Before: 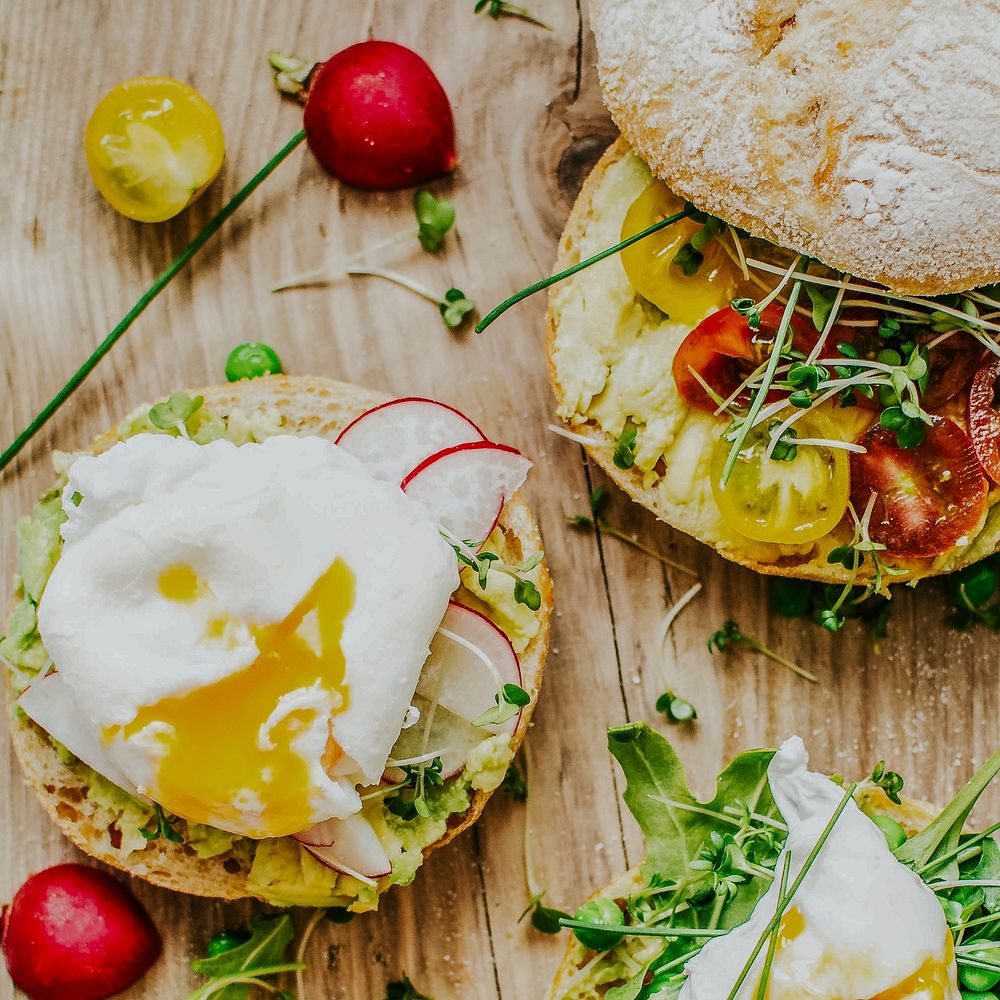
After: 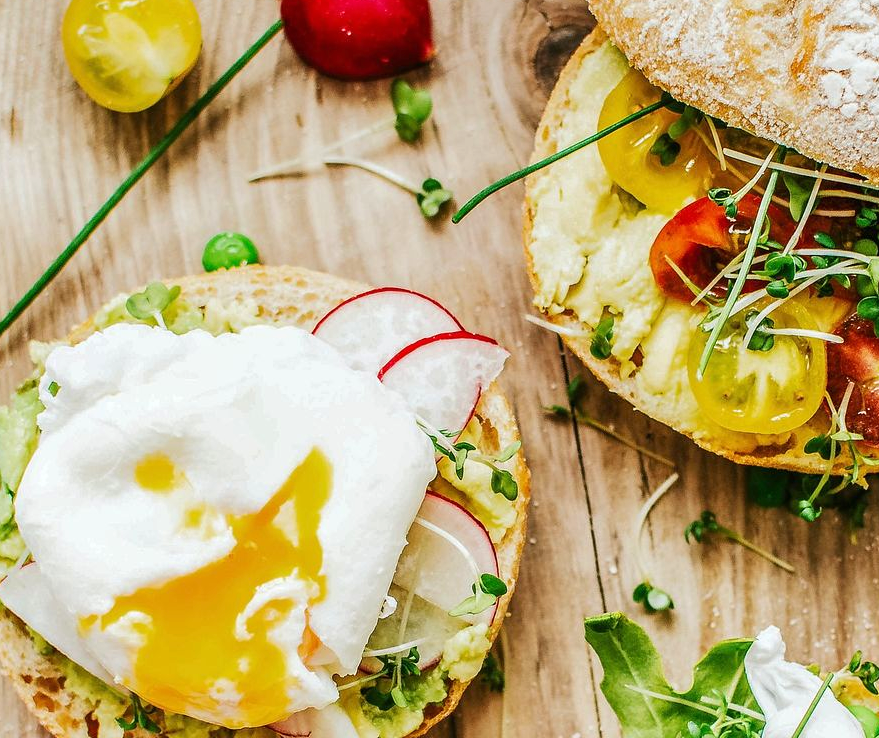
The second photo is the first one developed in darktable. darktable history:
exposure: black level correction 0, exposure 0.499 EV, compensate highlight preservation false
crop and rotate: left 2.343%, top 11.095%, right 9.692%, bottom 15.008%
